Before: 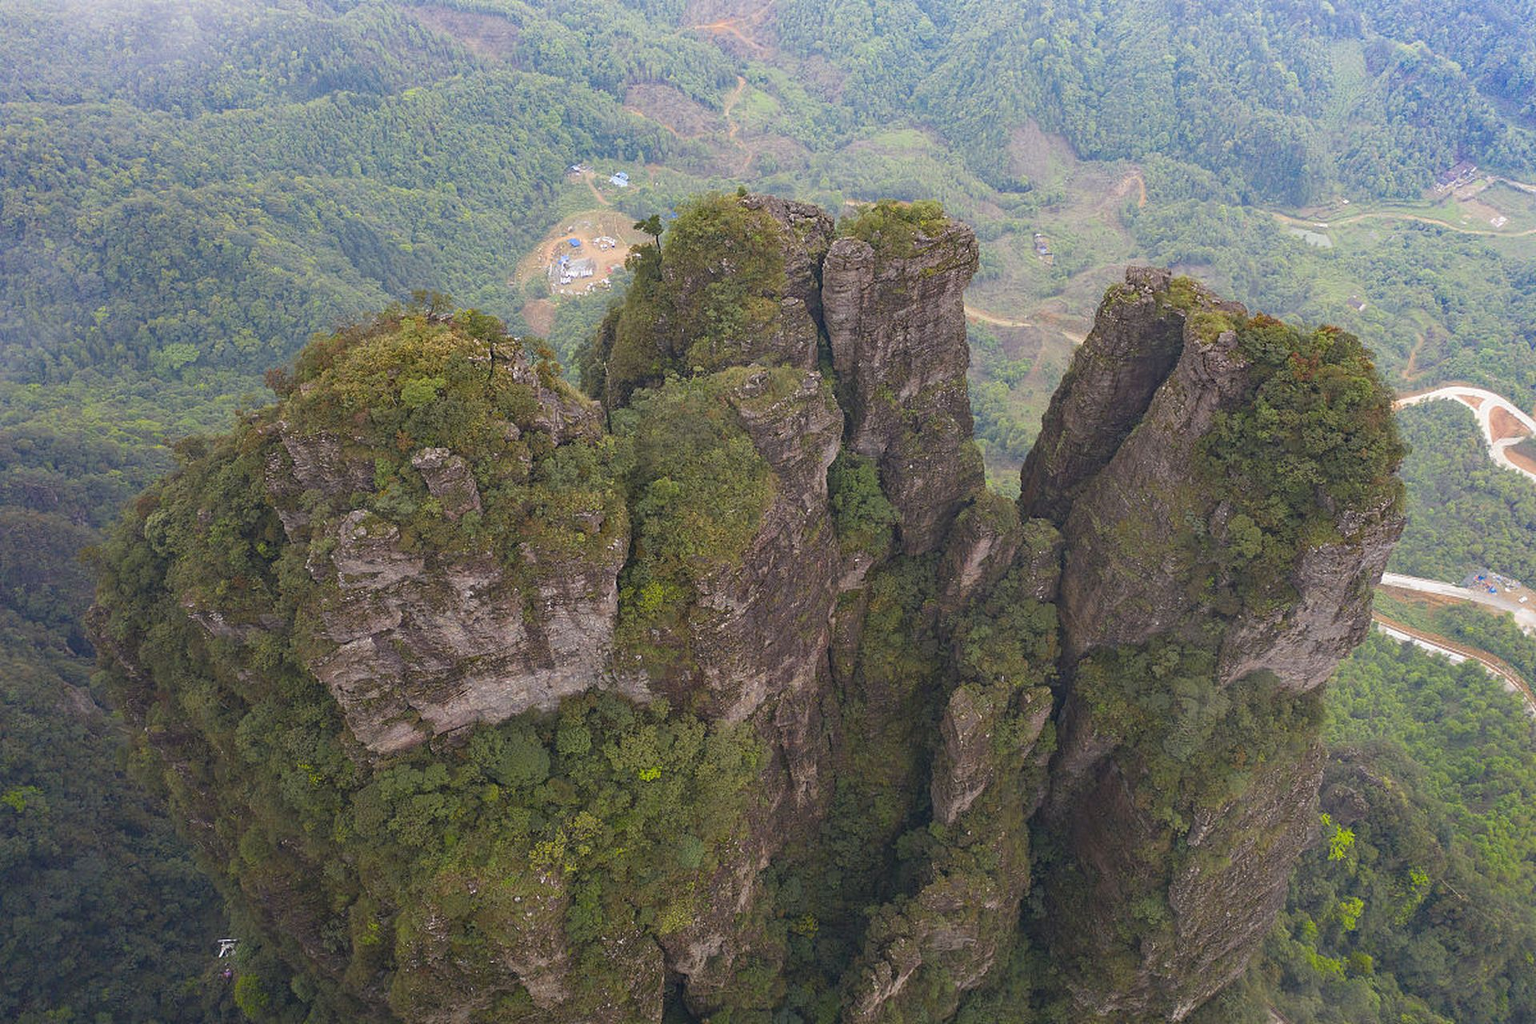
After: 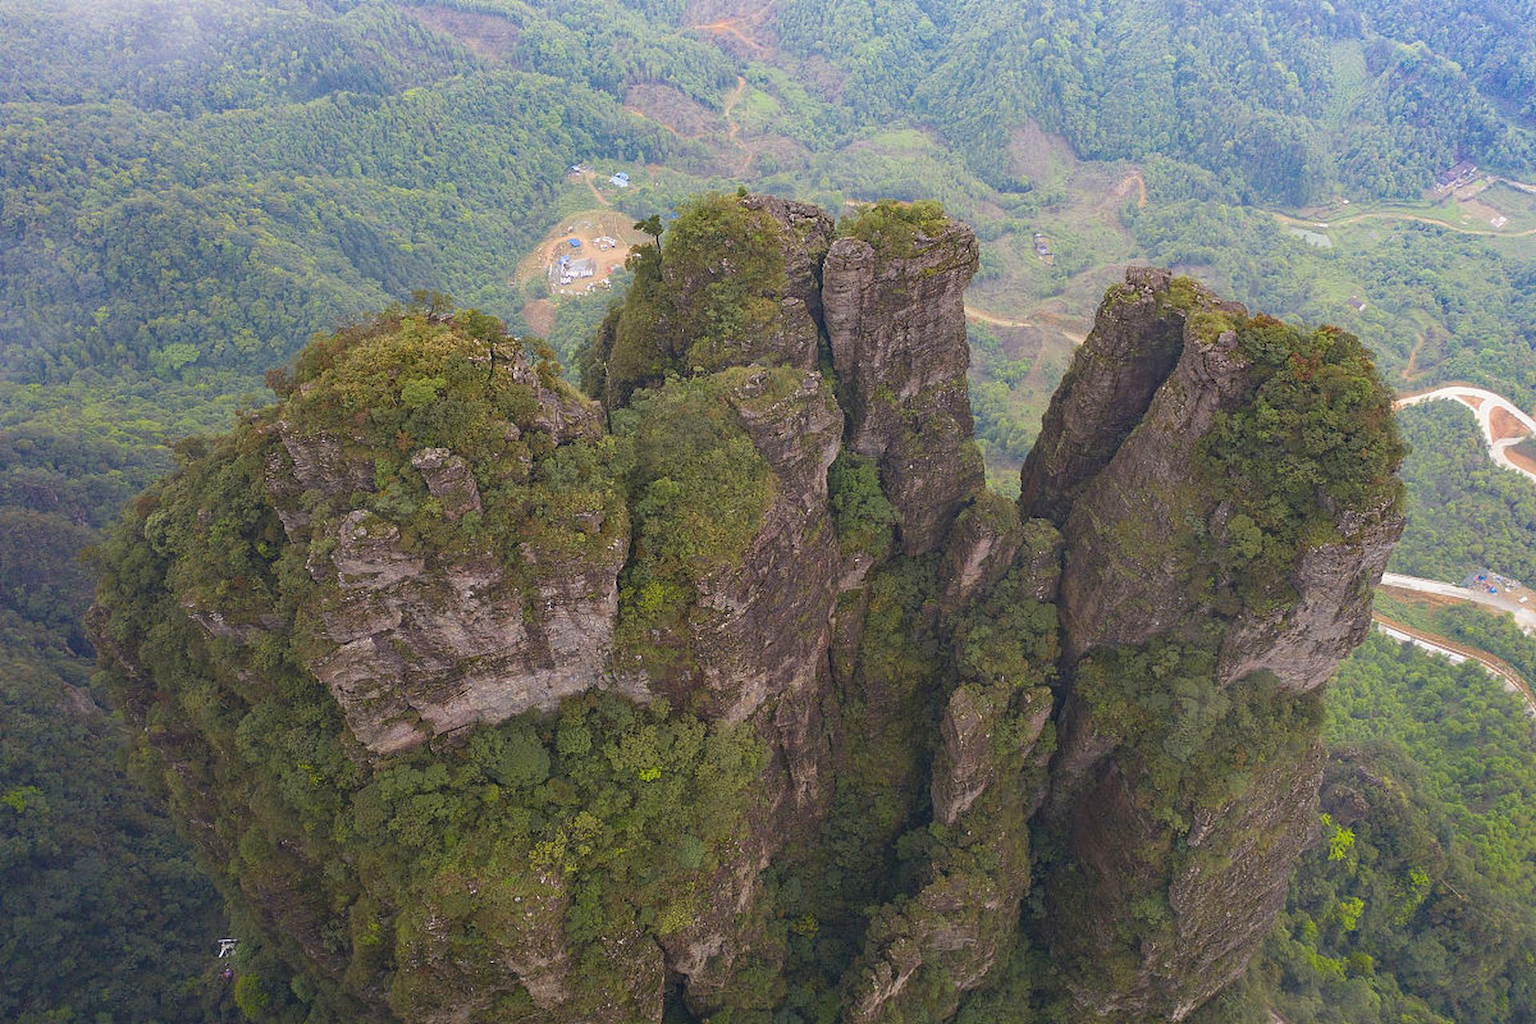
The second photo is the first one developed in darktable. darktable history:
velvia: strength 15.08%
